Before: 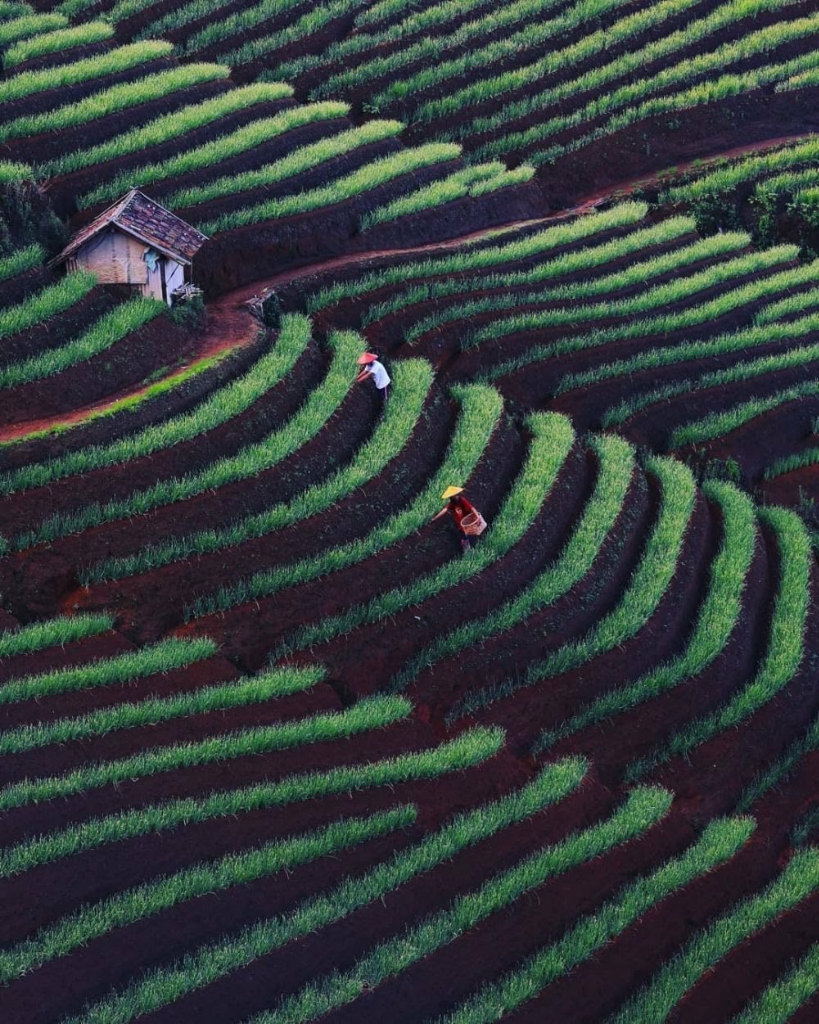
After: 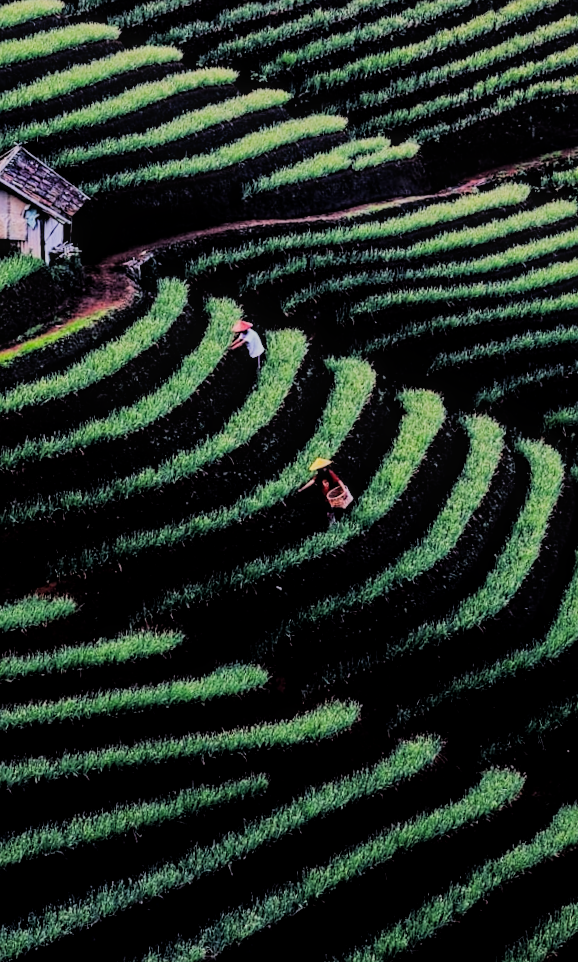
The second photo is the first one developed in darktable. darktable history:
sharpen: amount 0.216
exposure: exposure 0.124 EV, compensate highlight preservation false
crop and rotate: angle -2.93°, left 14.215%, top 0.044%, right 10.784%, bottom 0.034%
color balance rgb: highlights gain › luminance 7.453%, highlights gain › chroma 0.893%, highlights gain › hue 47.55°, perceptual saturation grading › global saturation 0.722%, global vibrance 11.052%
tone curve: curves: ch0 [(0, 0) (0.765, 0.816) (1, 1)]; ch1 [(0, 0) (0.425, 0.464) (0.5, 0.5) (0.531, 0.522) (0.588, 0.575) (0.994, 0.939)]; ch2 [(0, 0) (0.398, 0.435) (0.455, 0.481) (0.501, 0.504) (0.529, 0.544) (0.584, 0.585) (1, 0.911)], preserve colors none
filmic rgb: black relative exposure -3.19 EV, white relative exposure 7.05 EV, hardness 1.47, contrast 1.352
local contrast: on, module defaults
